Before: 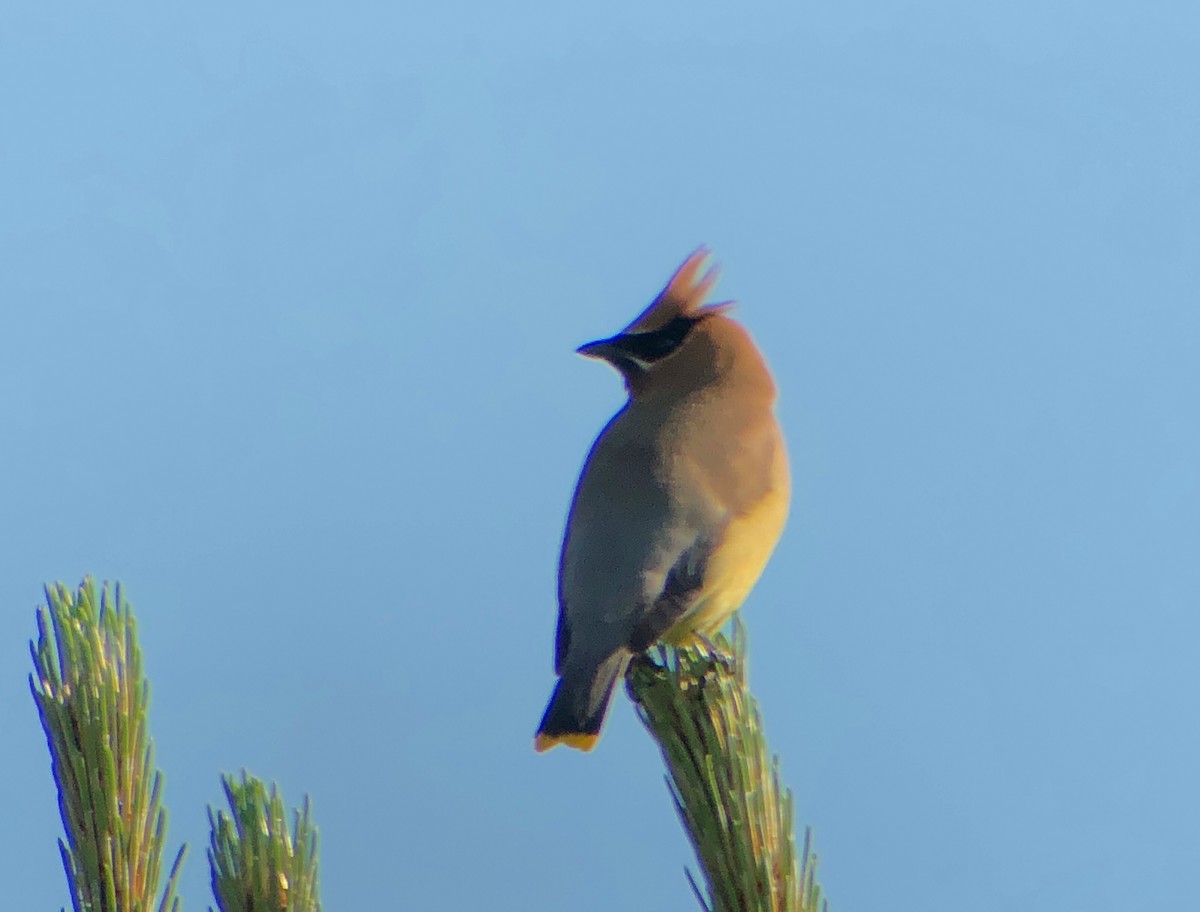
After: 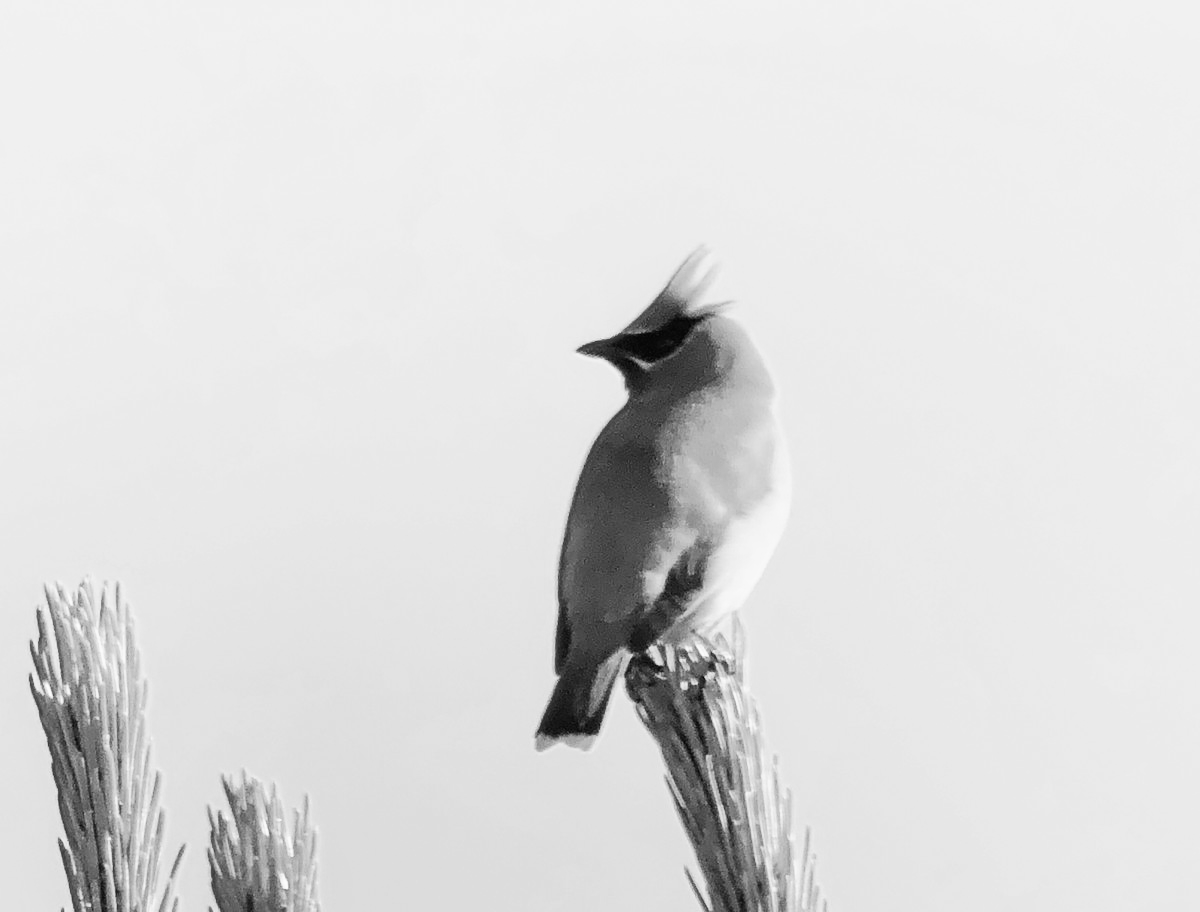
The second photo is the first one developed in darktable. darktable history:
monochrome: on, module defaults
base curve: curves: ch0 [(0, 0) (0.007, 0.004) (0.027, 0.03) (0.046, 0.07) (0.207, 0.54) (0.442, 0.872) (0.673, 0.972) (1, 1)], preserve colors none
